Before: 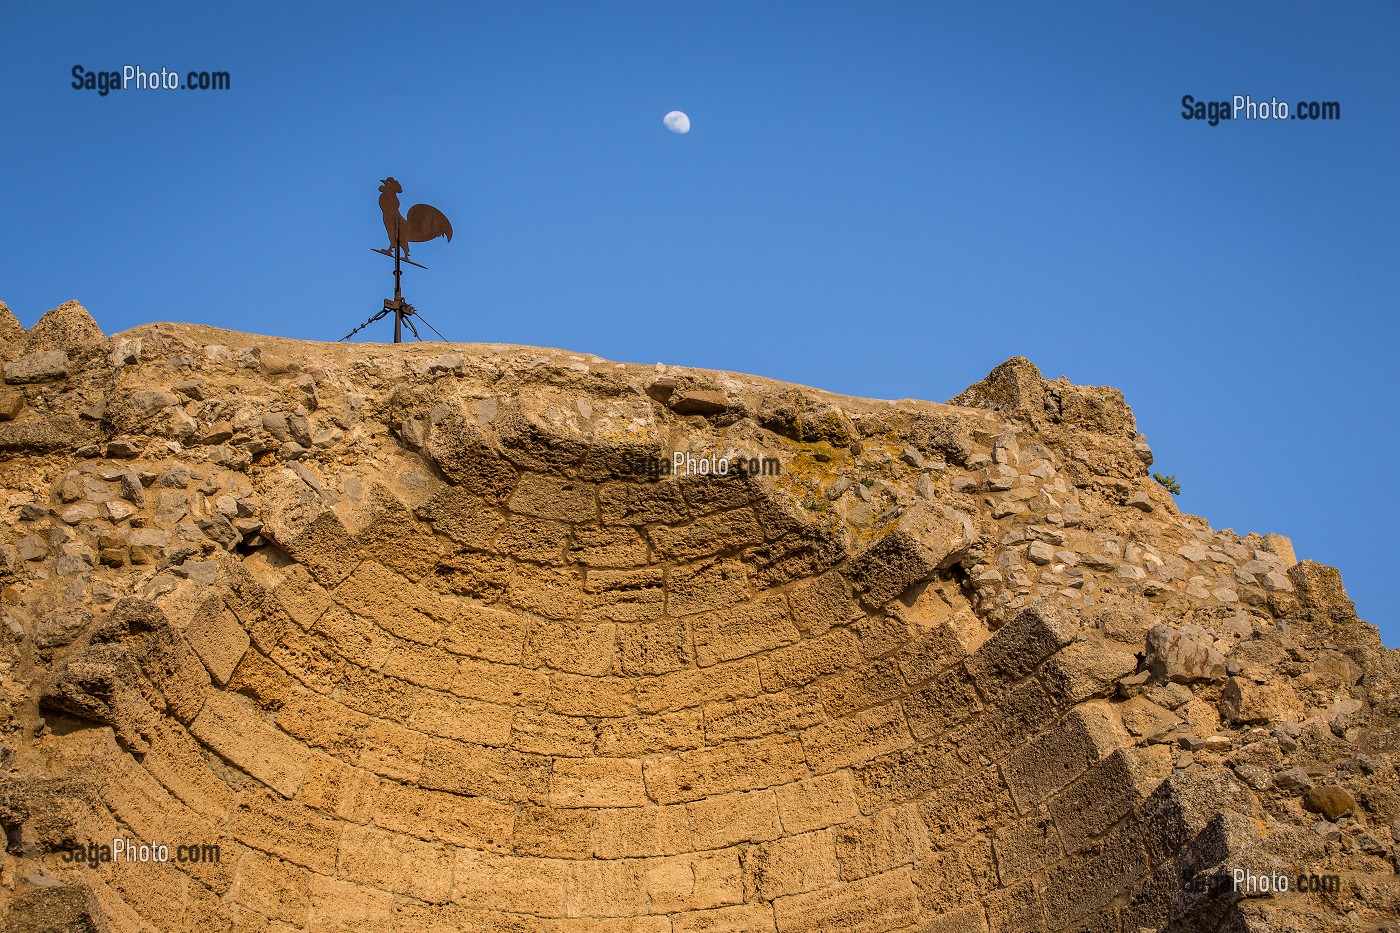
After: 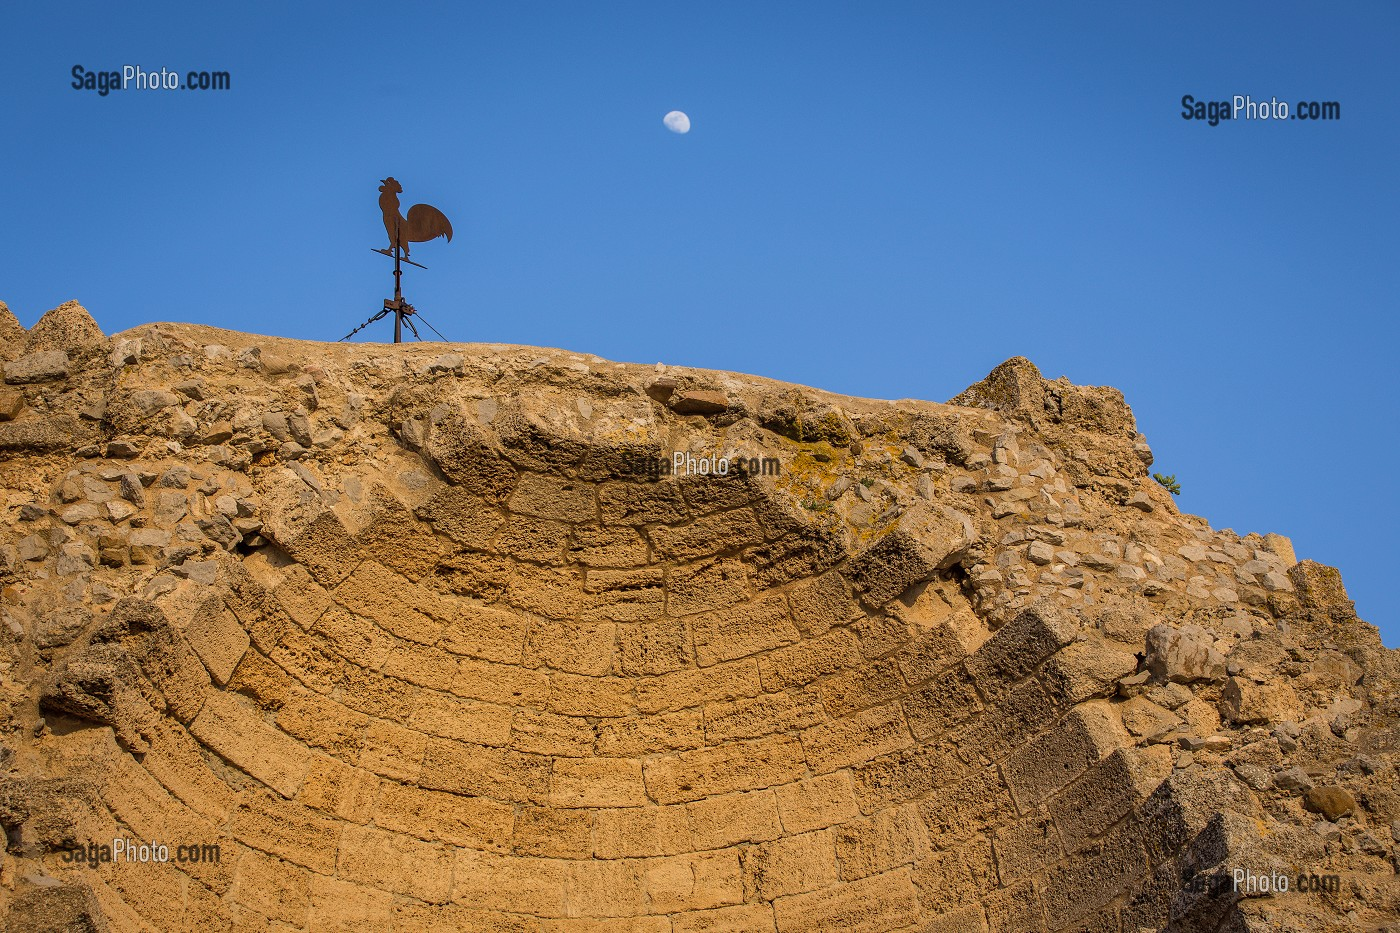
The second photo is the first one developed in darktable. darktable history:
shadows and highlights: shadows 39.78, highlights -59.91
